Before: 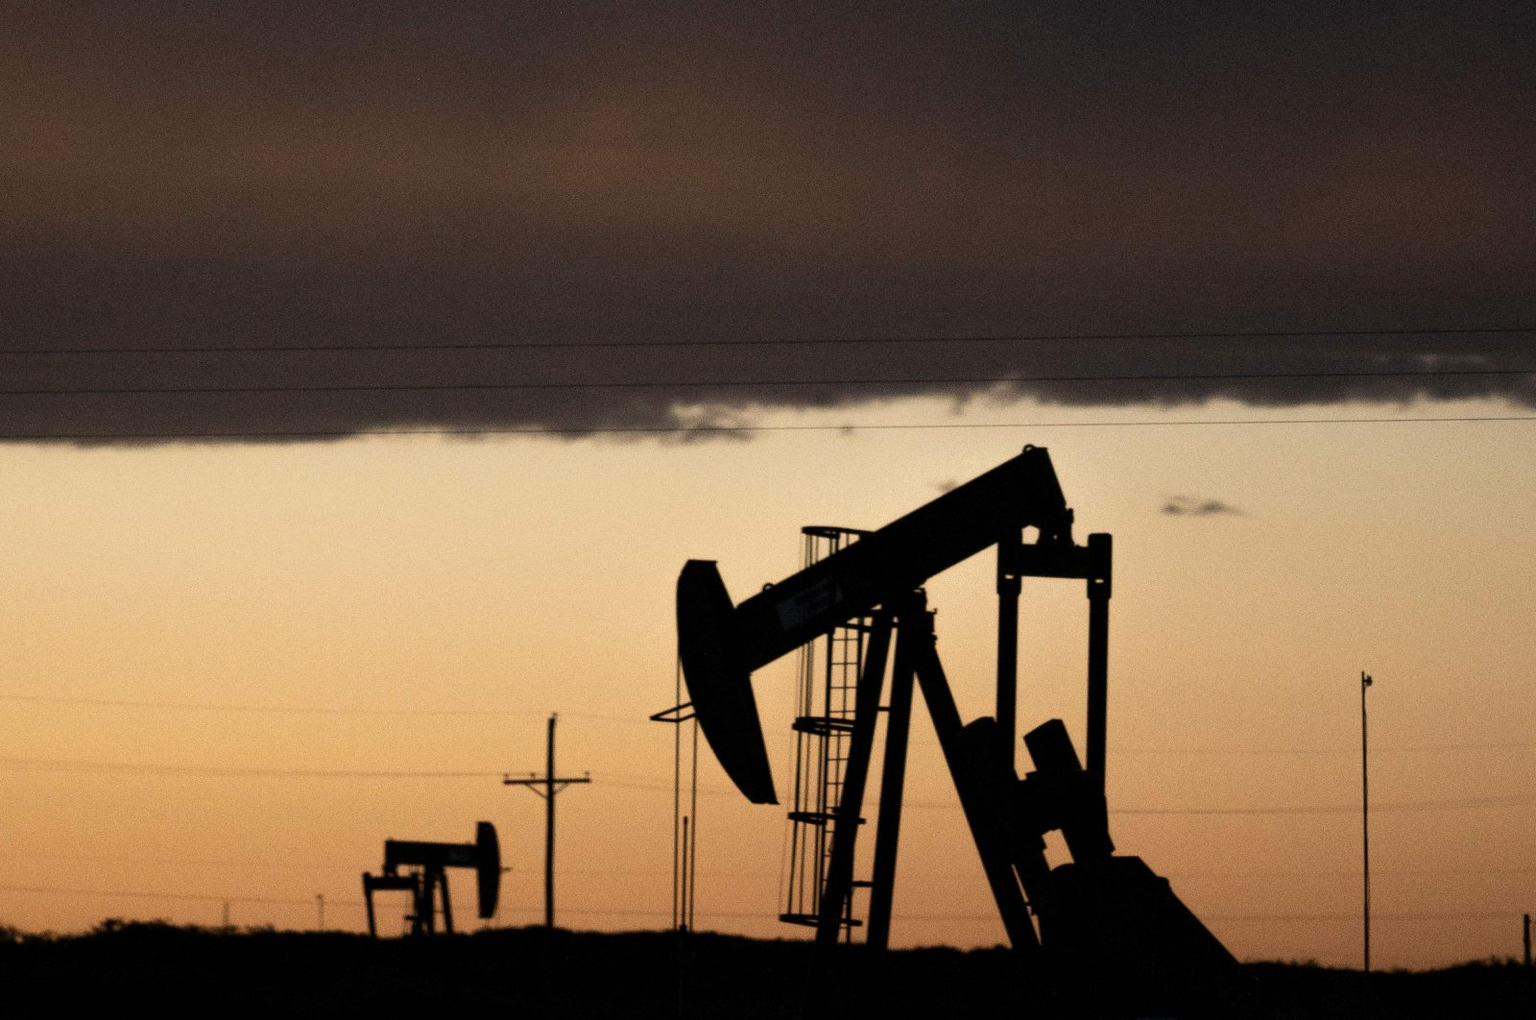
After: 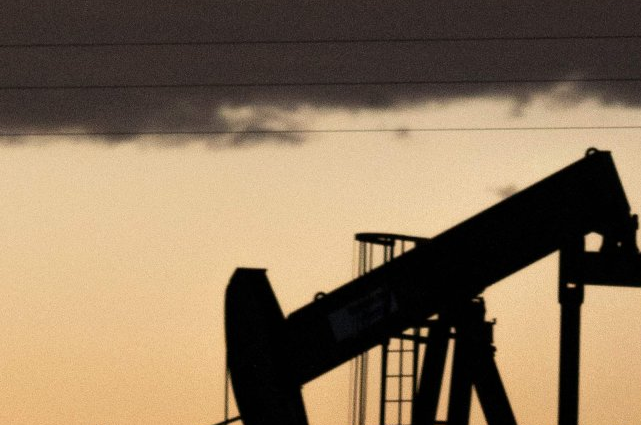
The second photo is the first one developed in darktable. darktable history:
crop: left 30.01%, top 29.677%, right 29.923%, bottom 30.227%
